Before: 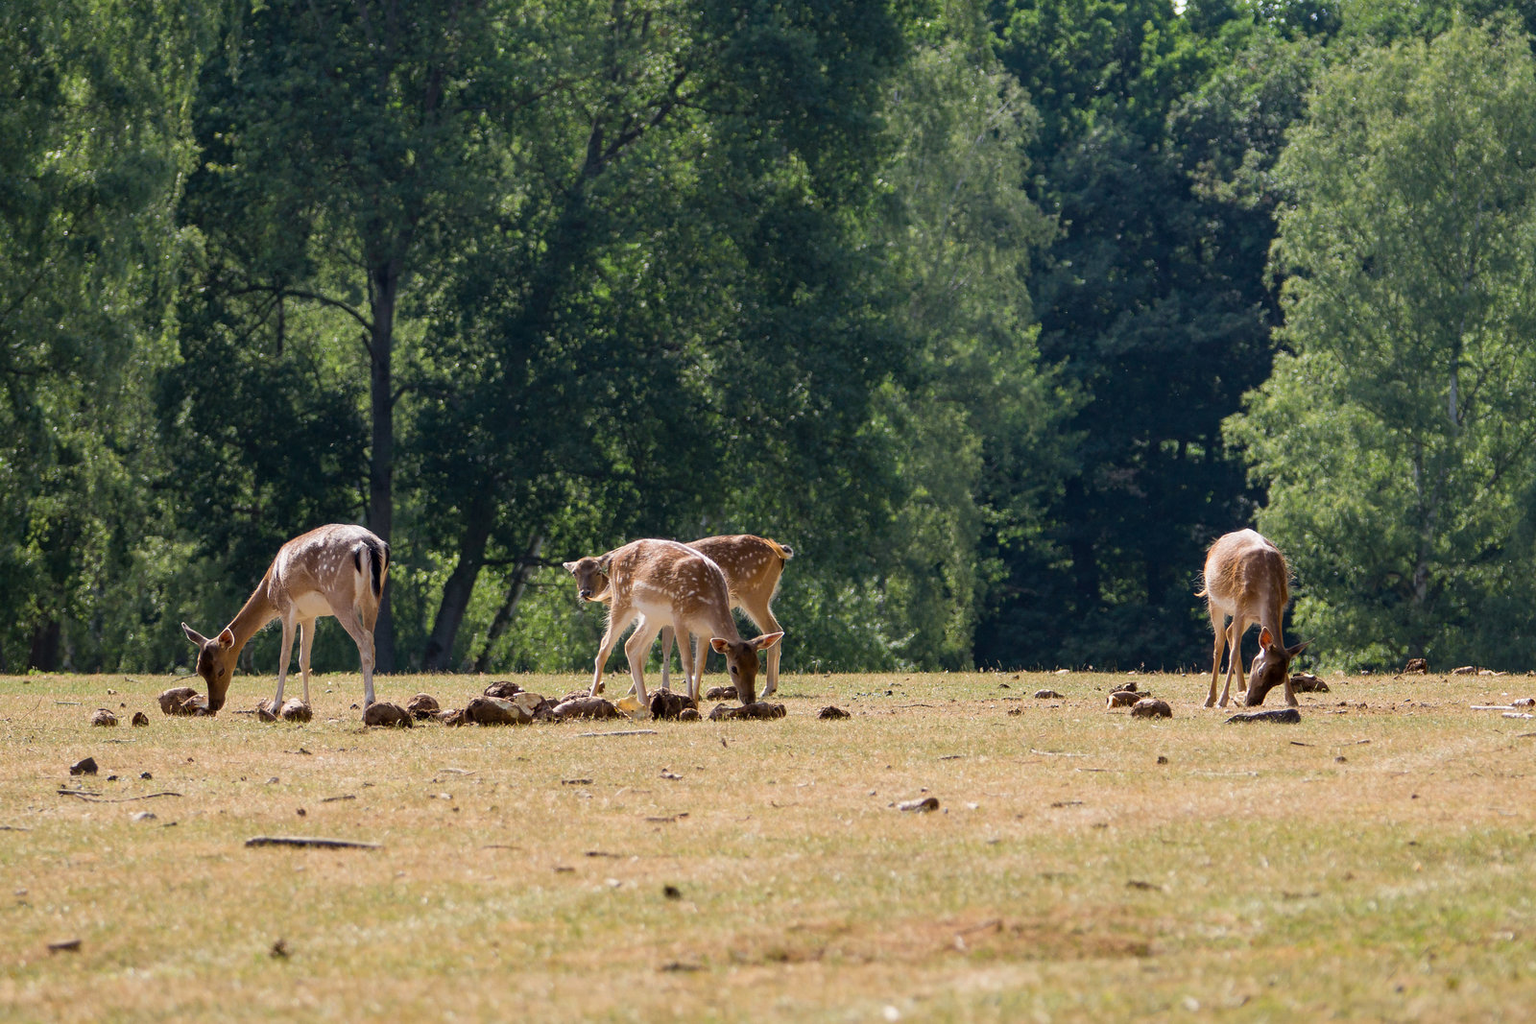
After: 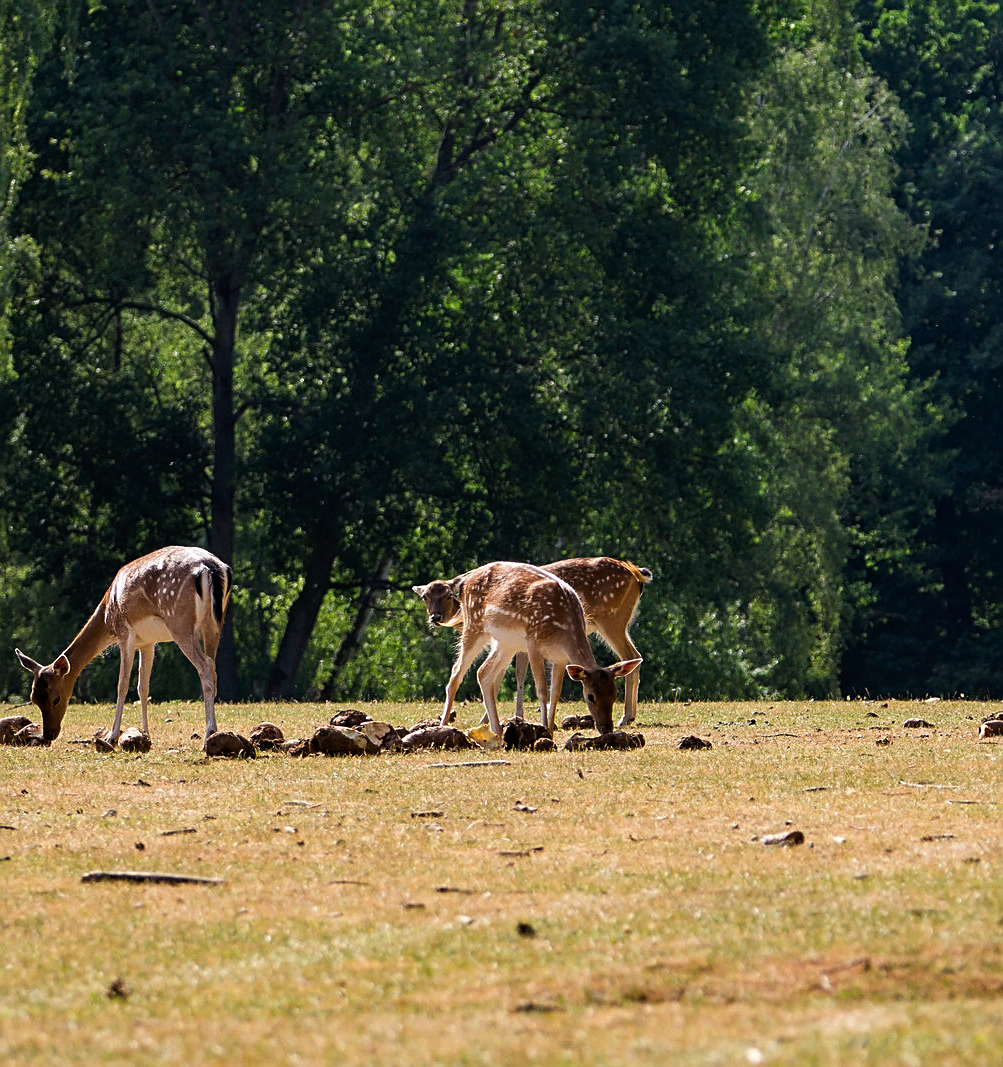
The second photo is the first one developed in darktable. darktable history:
sharpen: on, module defaults
crop: left 10.876%, right 26.393%
tone curve: curves: ch0 [(0, 0) (0.153, 0.06) (1, 1)], preserve colors none
exposure: exposure 0.187 EV, compensate exposure bias true
